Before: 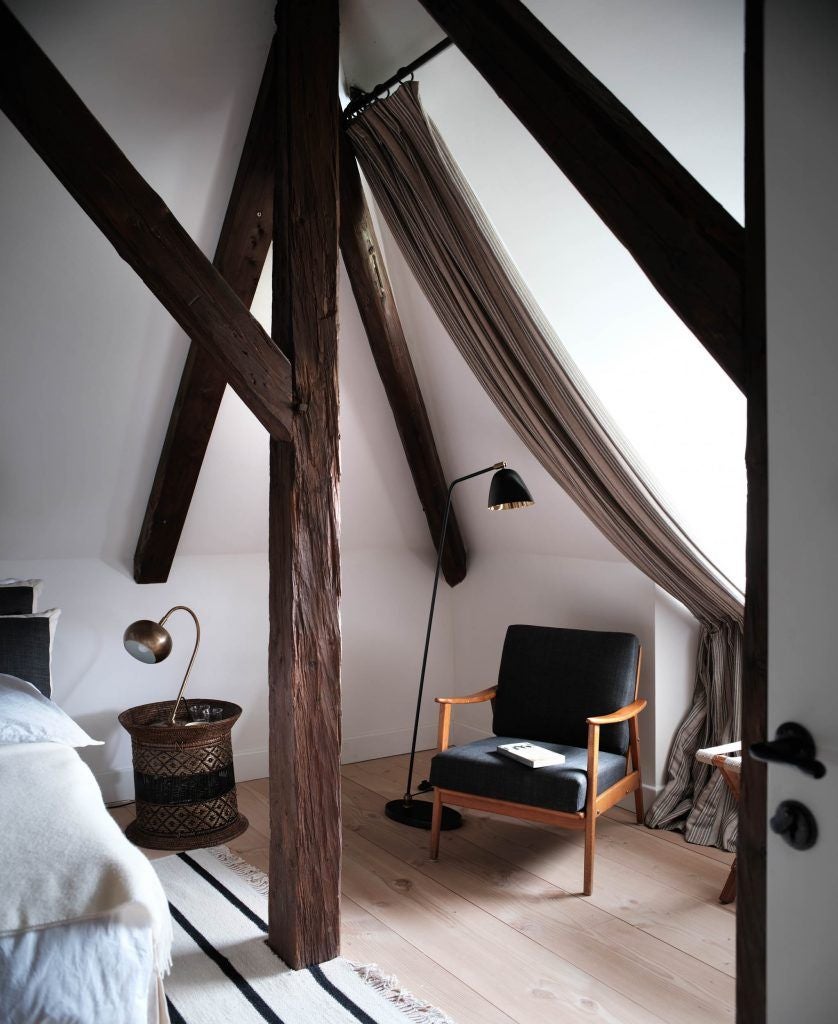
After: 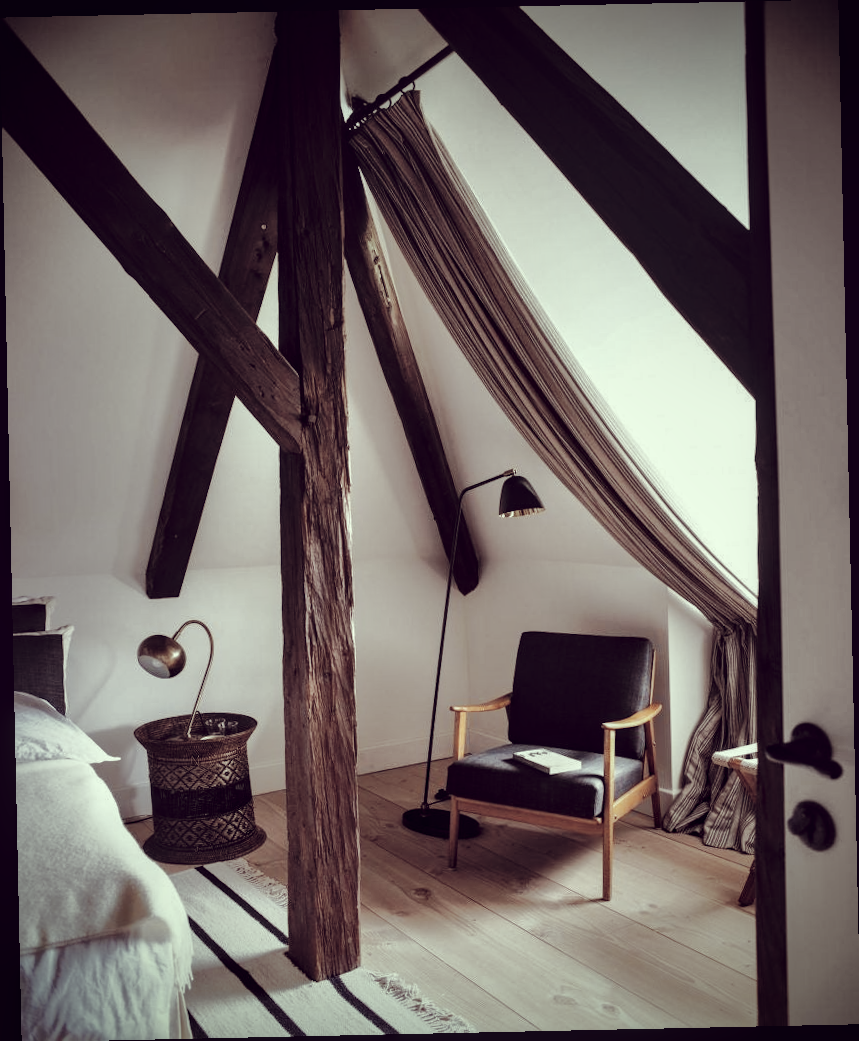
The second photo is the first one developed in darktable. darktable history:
rgb levels: mode RGB, independent channels, levels [[0, 0.5, 1], [0, 0.521, 1], [0, 0.536, 1]]
base curve: curves: ch0 [(0, 0) (0.032, 0.025) (0.121, 0.166) (0.206, 0.329) (0.605, 0.79) (1, 1)], preserve colors none
rotate and perspective: rotation -1.24°, automatic cropping off
shadows and highlights: shadows 40, highlights -60
color correction: highlights a* -20.17, highlights b* 20.27, shadows a* 20.03, shadows b* -20.46, saturation 0.43
local contrast: on, module defaults
vignetting: fall-off start 88.53%, fall-off radius 44.2%, saturation 0.376, width/height ratio 1.161
